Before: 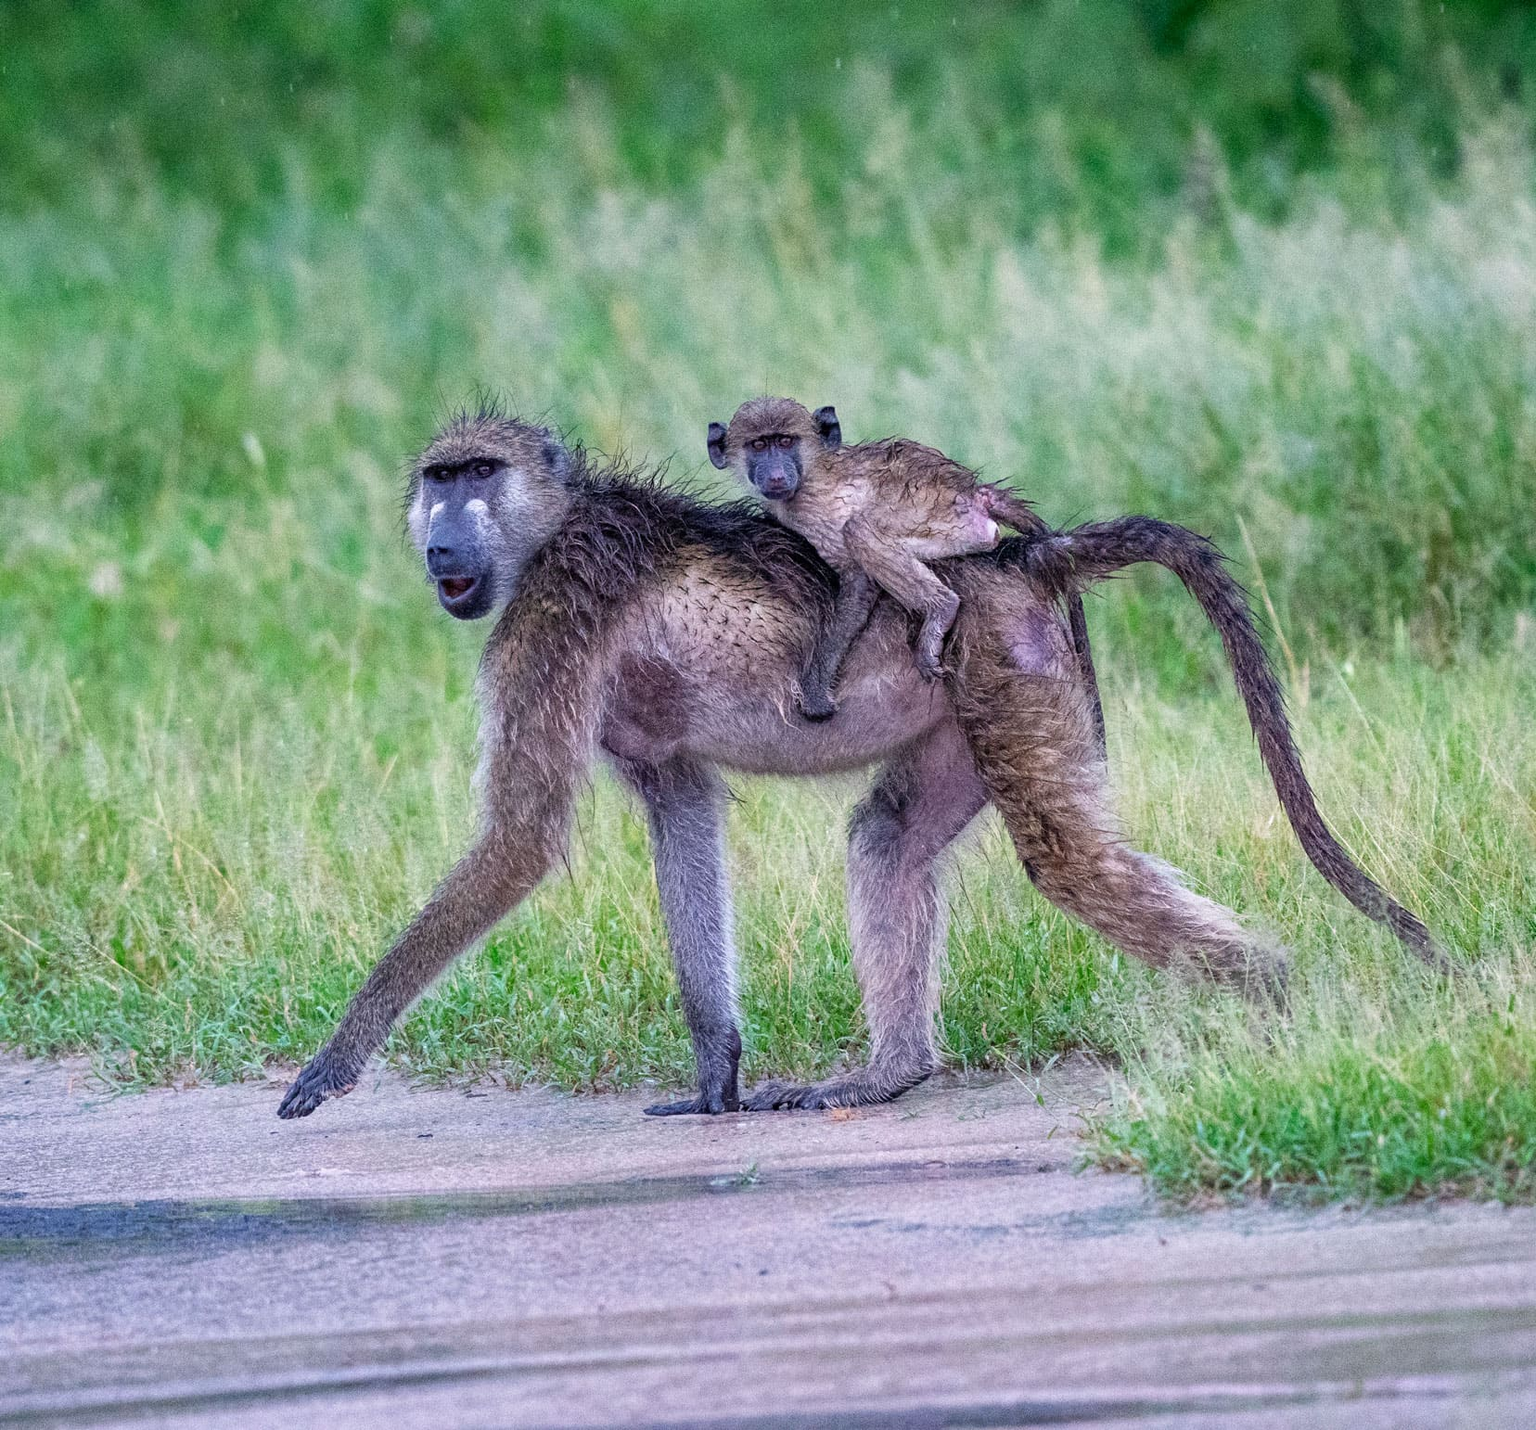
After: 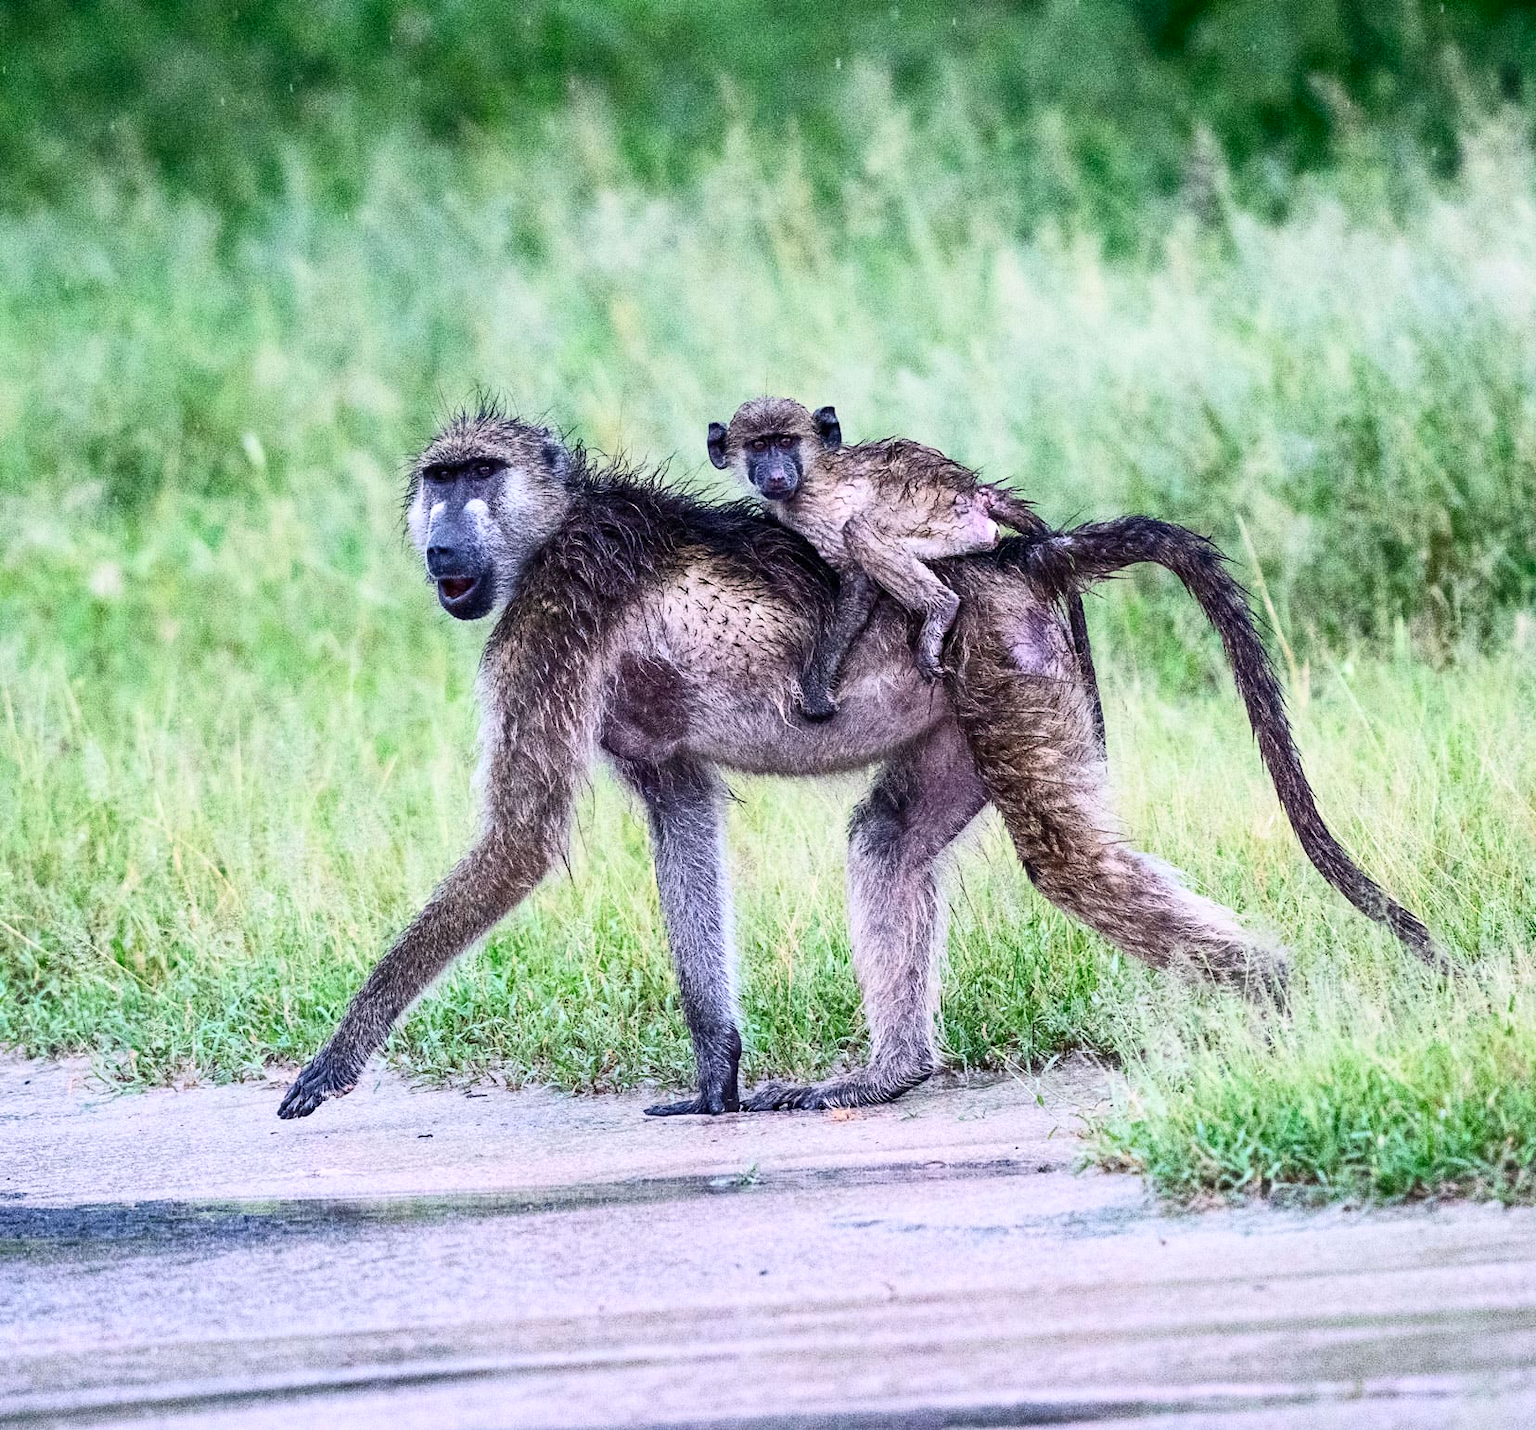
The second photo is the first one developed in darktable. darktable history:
contrast brightness saturation: contrast 0.376, brightness 0.101
